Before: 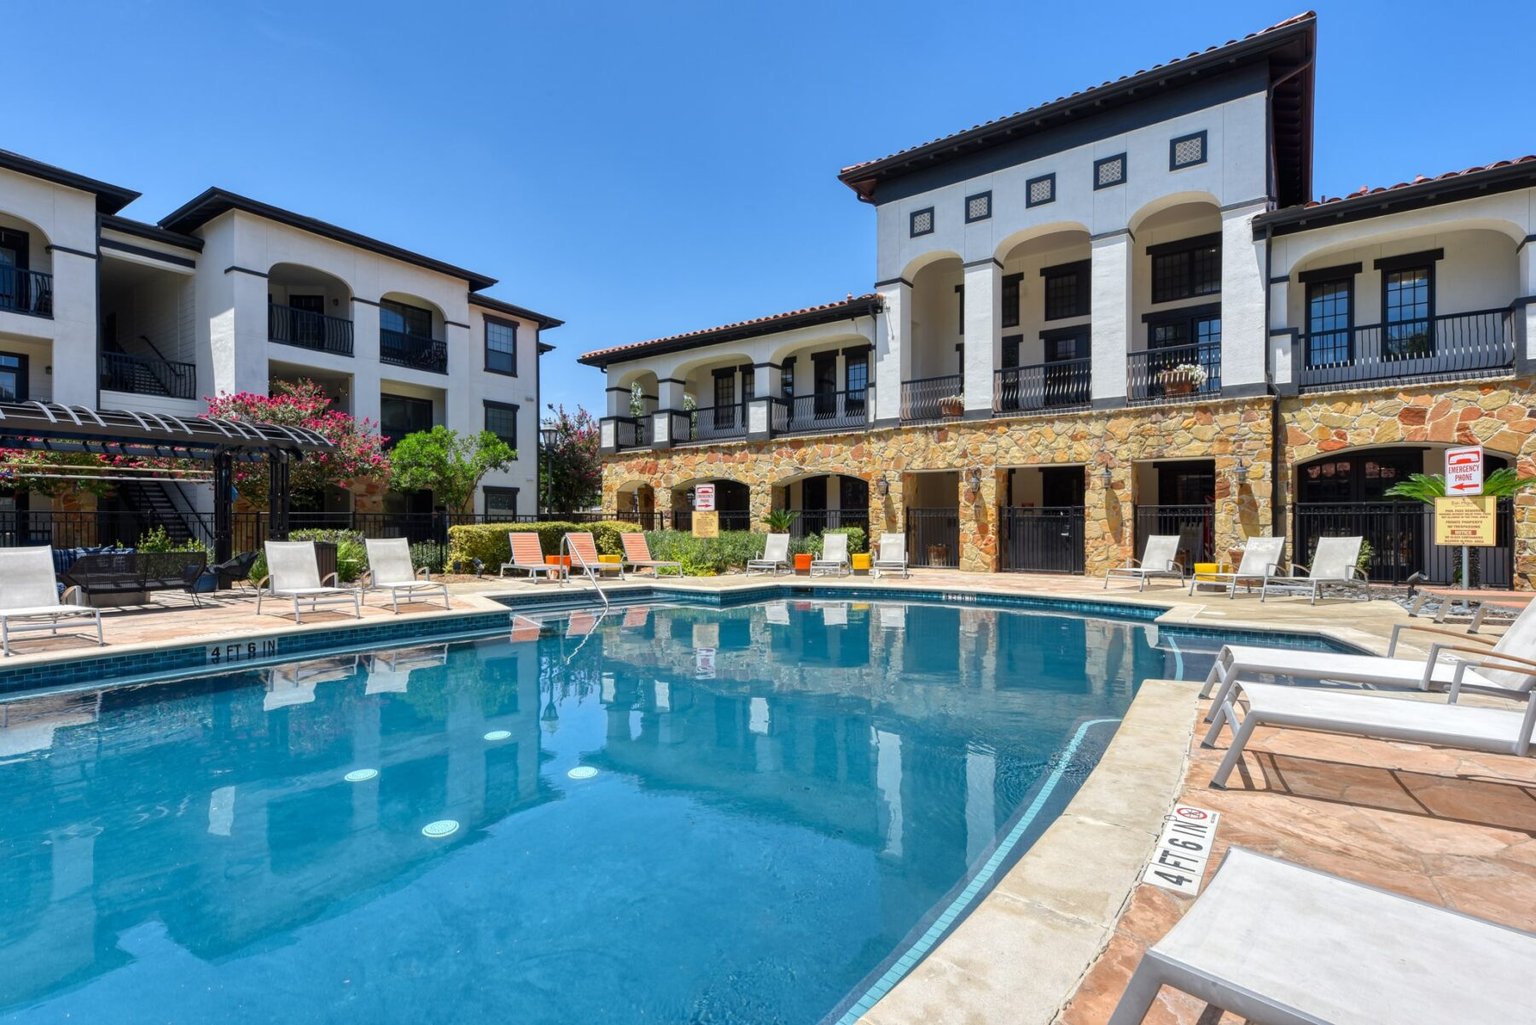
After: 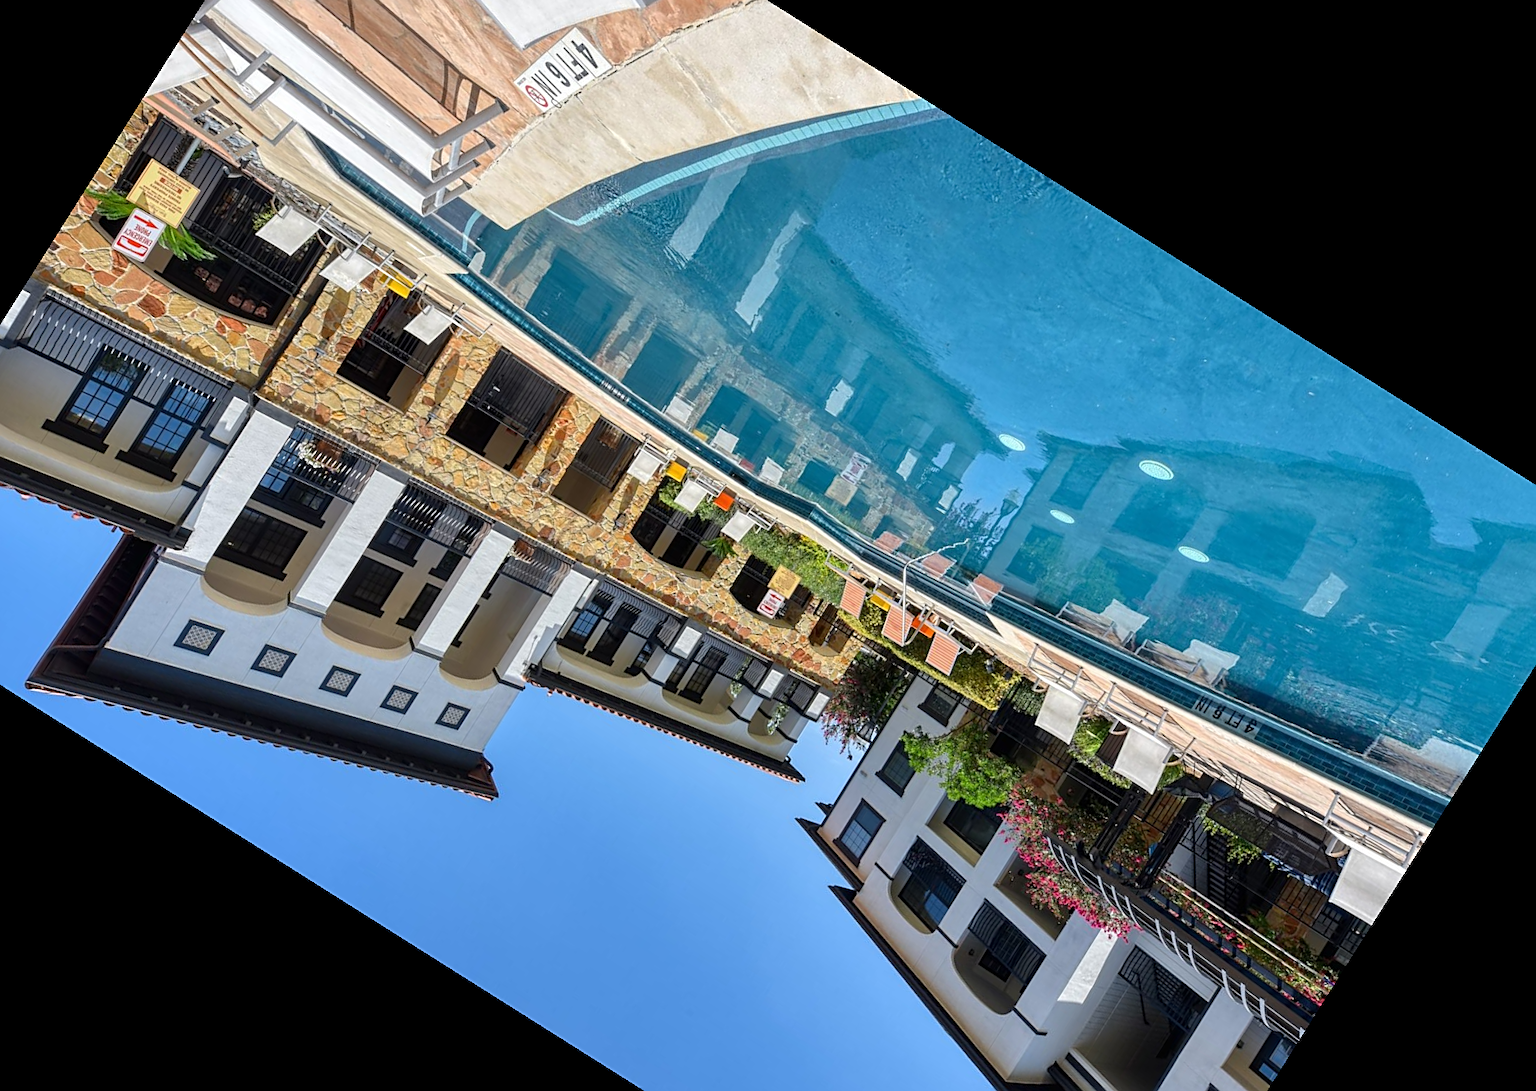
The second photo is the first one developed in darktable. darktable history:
sharpen: on, module defaults
crop and rotate: angle 147.76°, left 9.134%, top 15.567%, right 4.44%, bottom 17.183%
